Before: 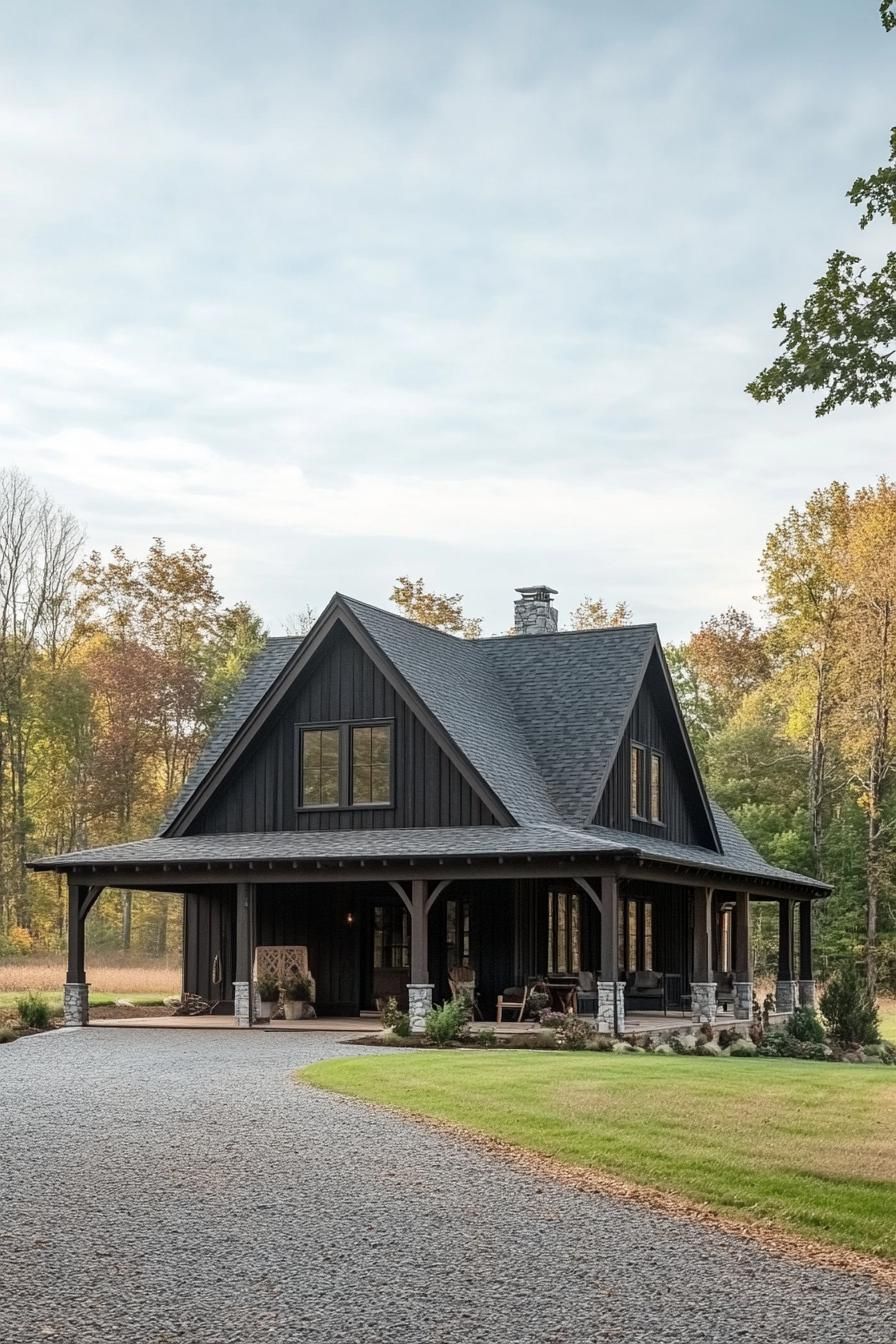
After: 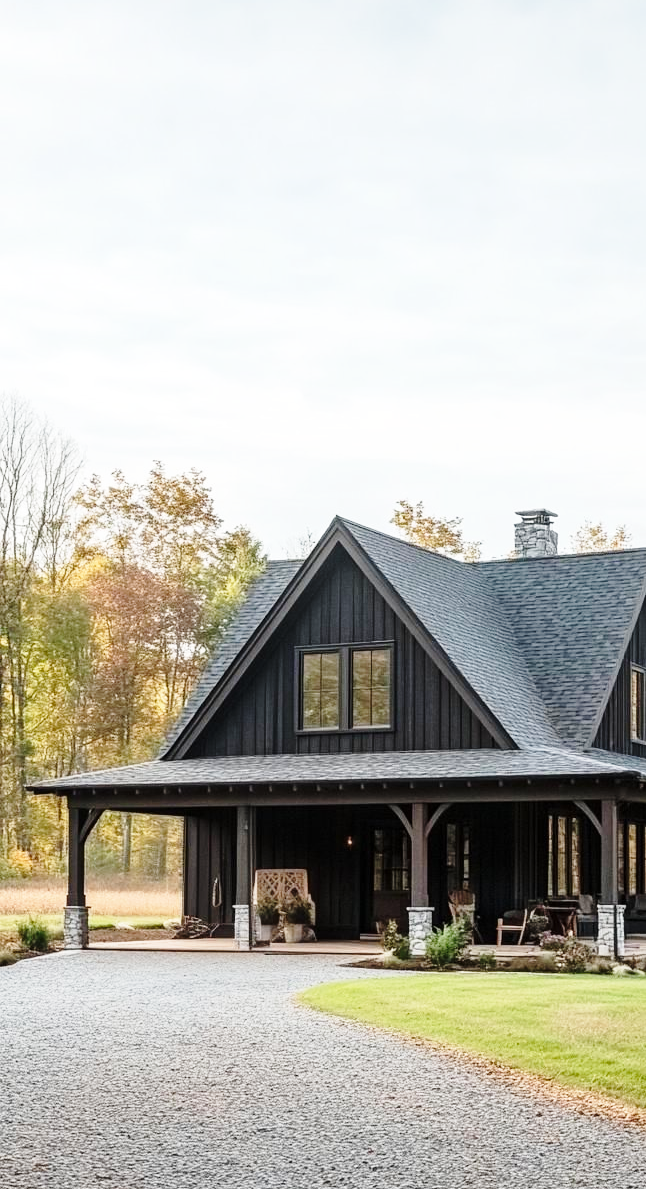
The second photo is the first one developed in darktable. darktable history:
base curve: curves: ch0 [(0, 0) (0.028, 0.03) (0.121, 0.232) (0.46, 0.748) (0.859, 0.968) (1, 1)], preserve colors none
crop: top 5.747%, right 27.835%, bottom 5.724%
